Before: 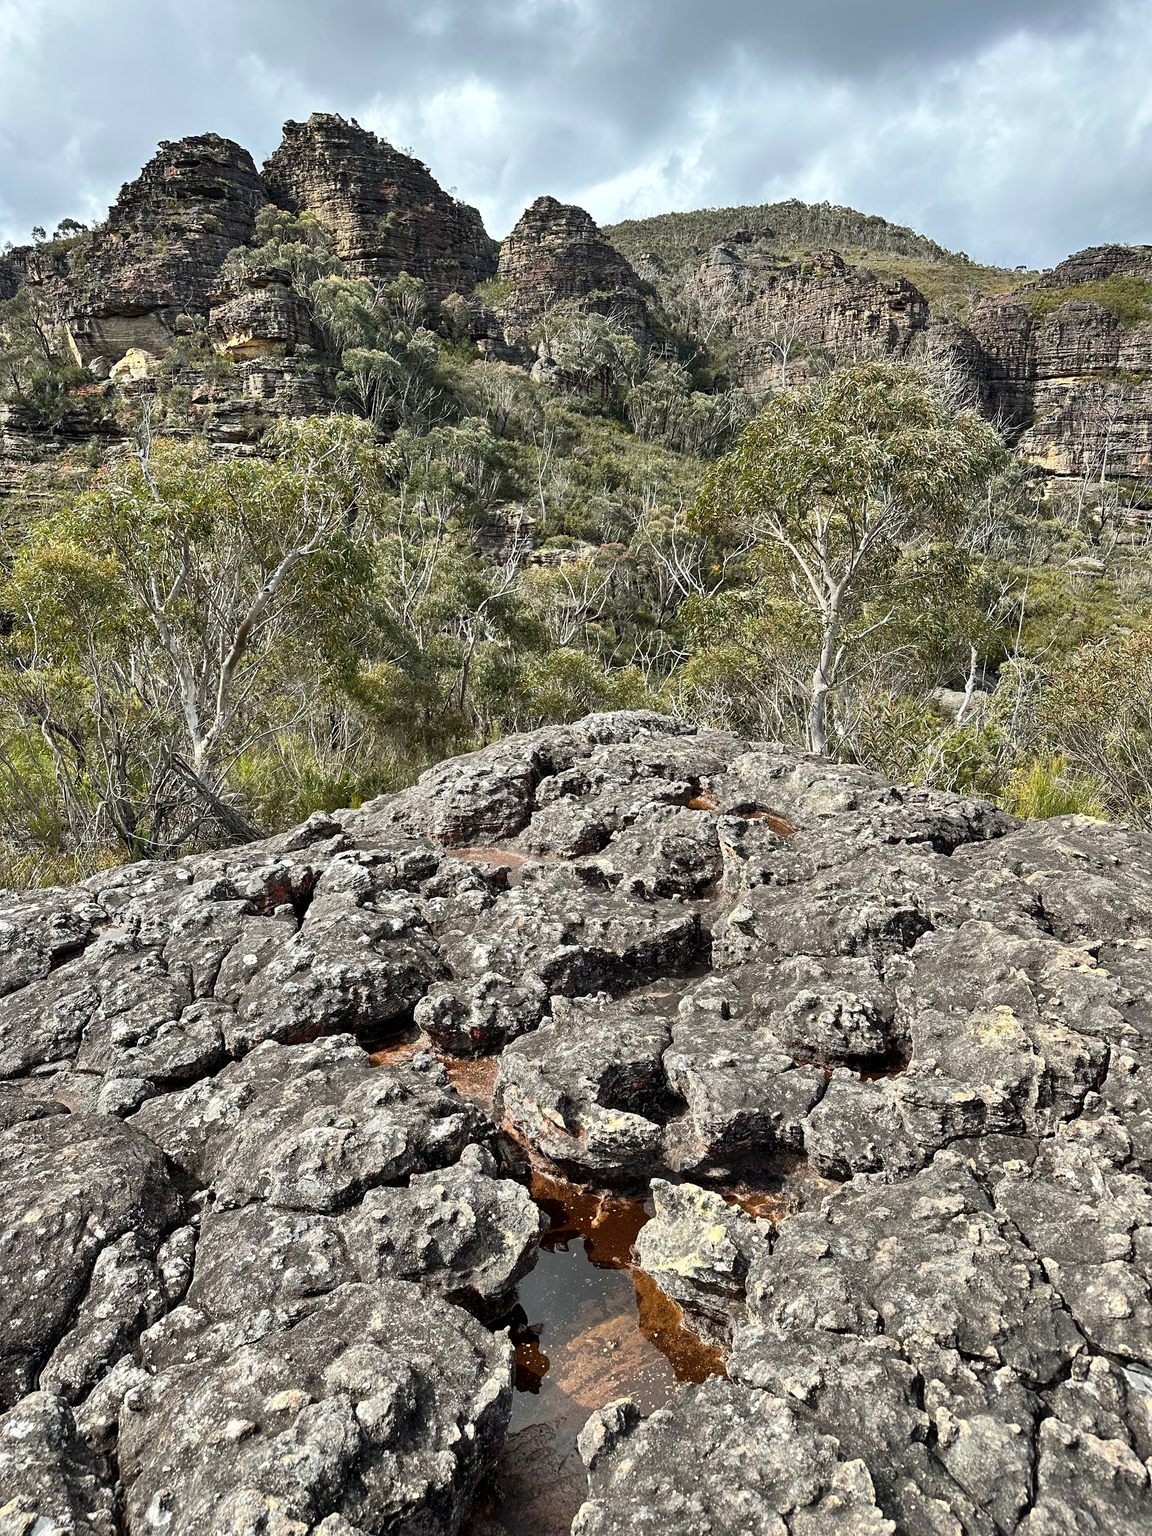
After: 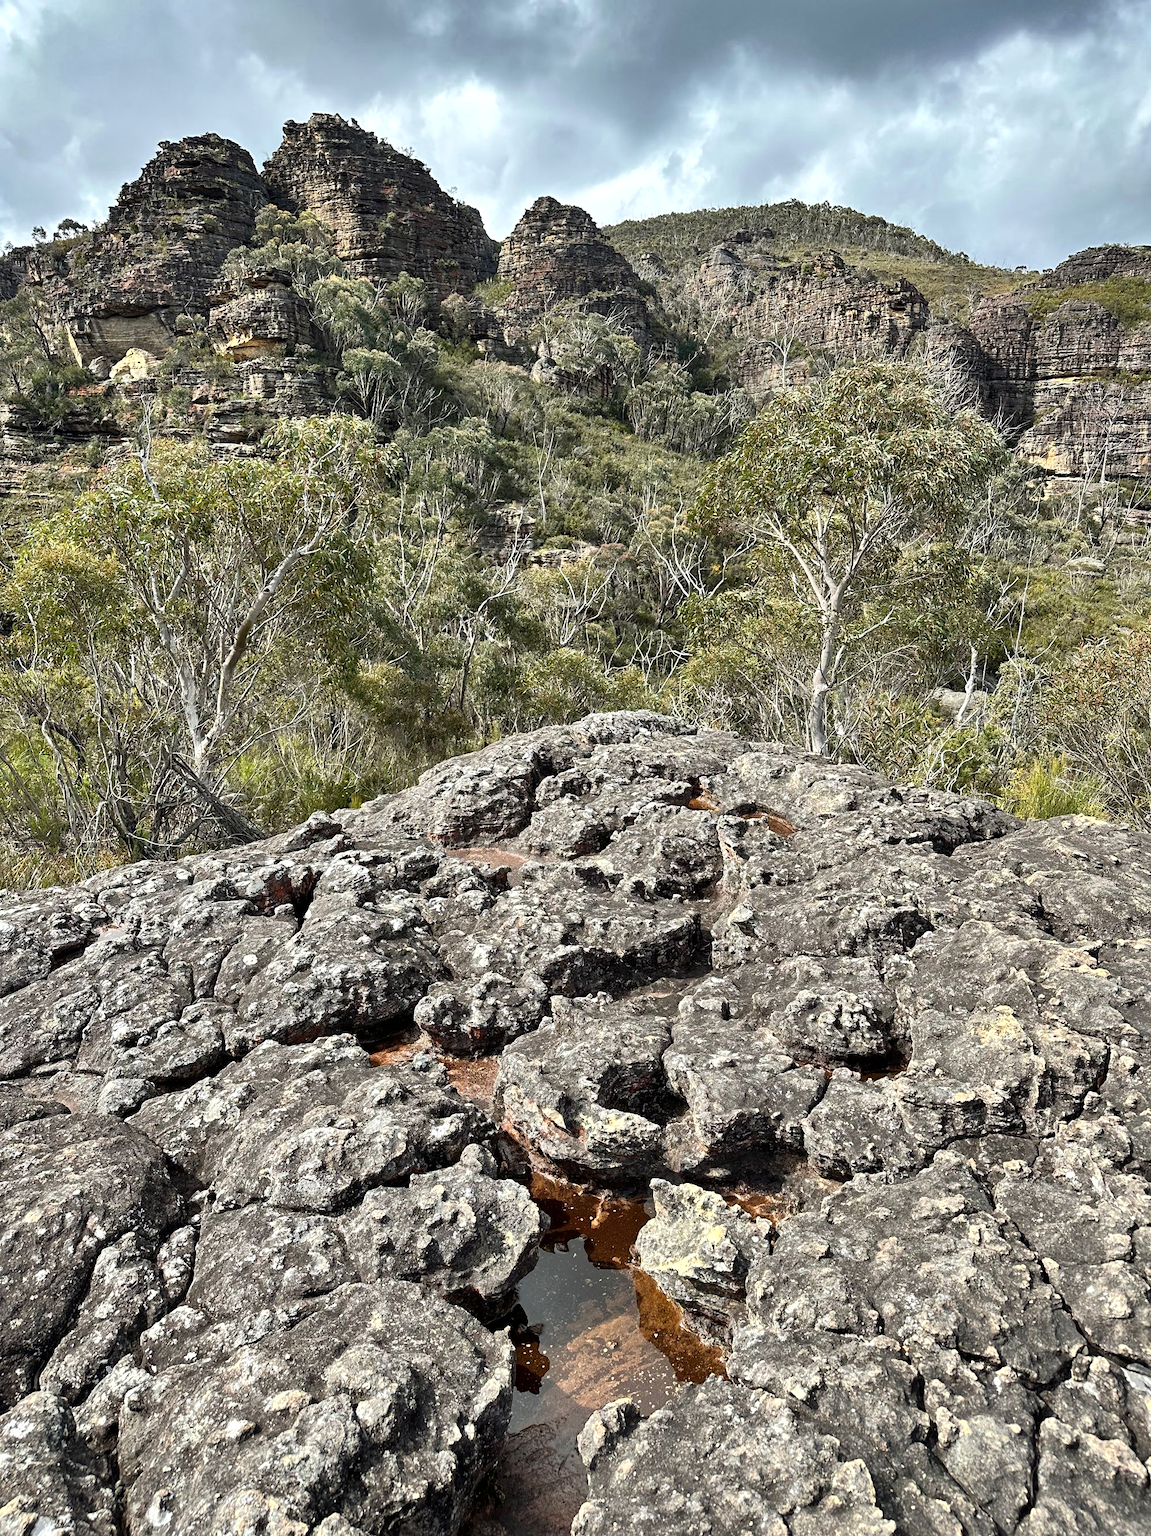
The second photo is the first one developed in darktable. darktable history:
shadows and highlights: radius 172.5, shadows 26.31, white point adjustment 3.26, highlights -68.55, soften with gaussian
